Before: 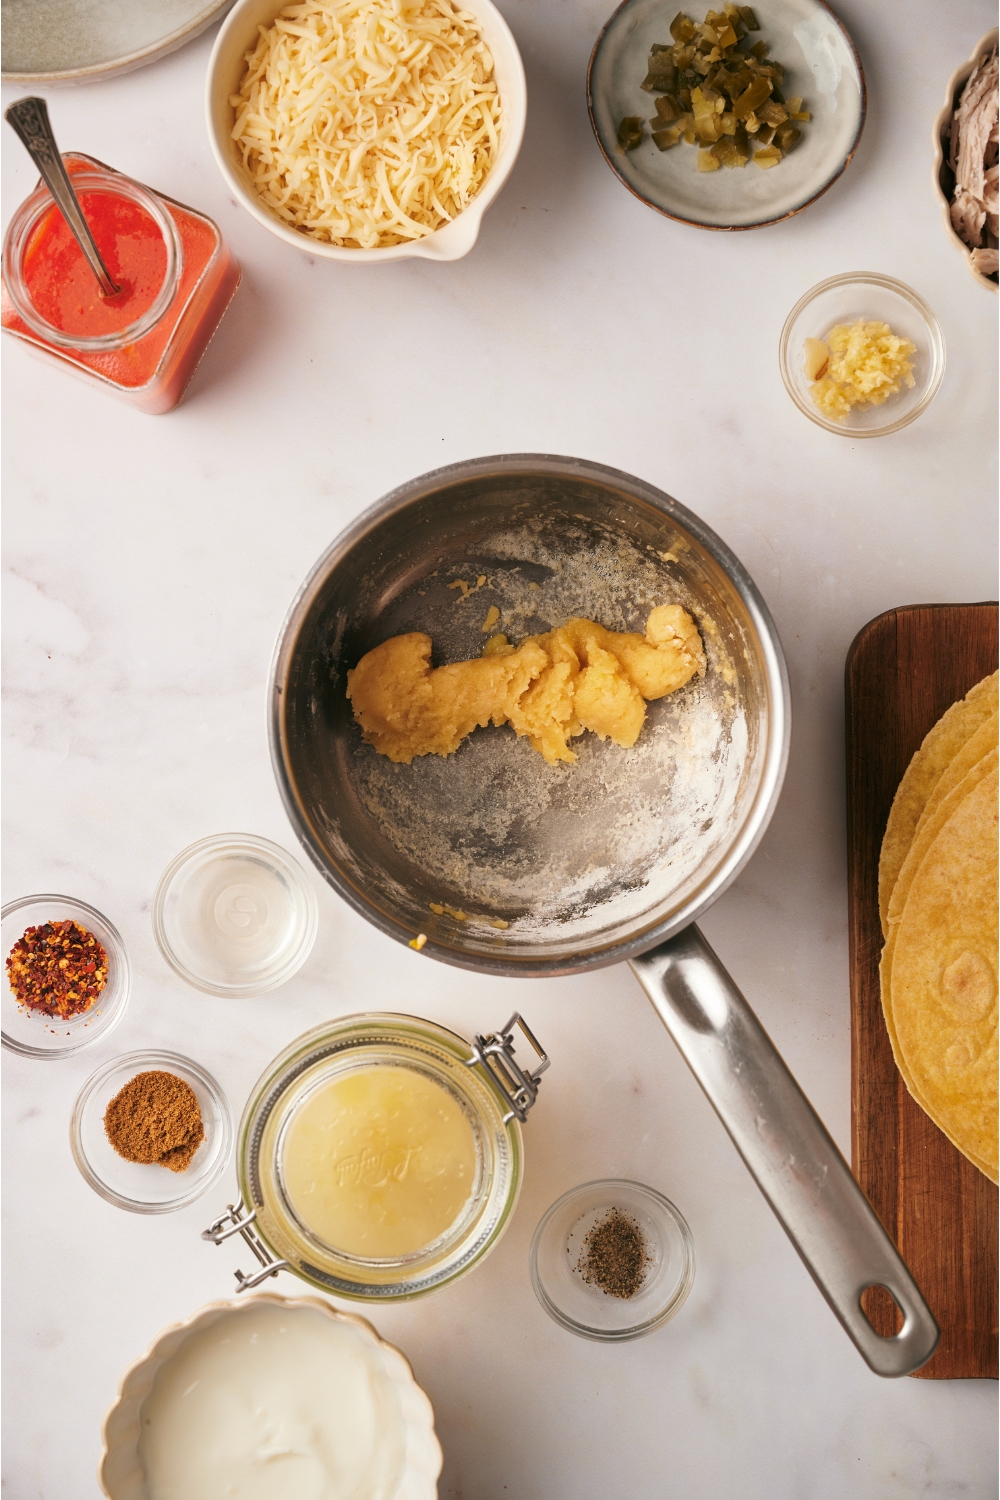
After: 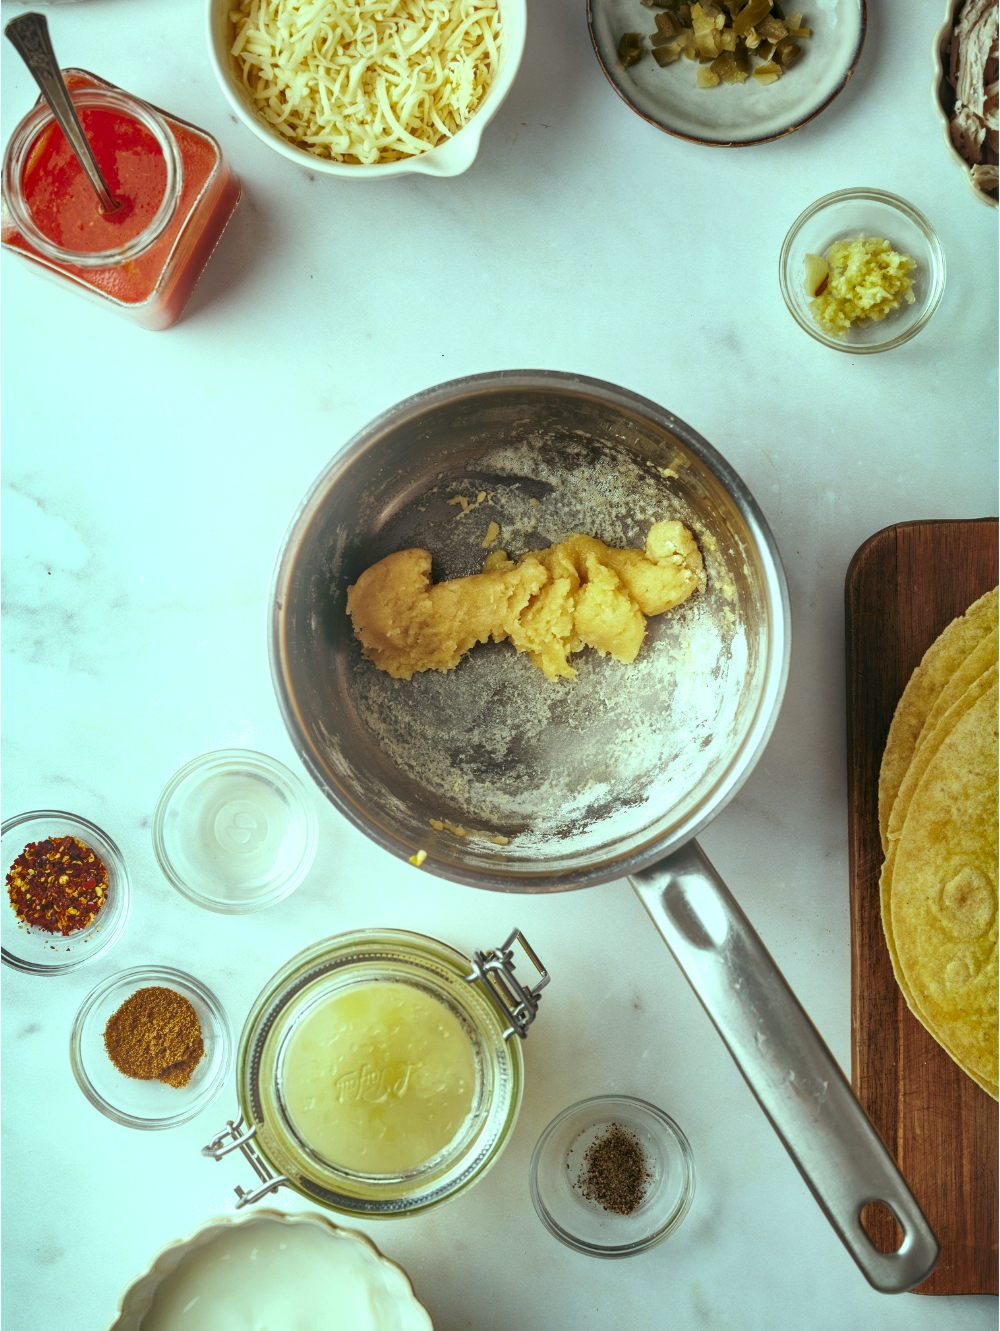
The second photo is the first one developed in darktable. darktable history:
crop and rotate: top 5.609%, bottom 5.609%
color balance: mode lift, gamma, gain (sRGB), lift [0.997, 0.979, 1.021, 1.011], gamma [1, 1.084, 0.916, 0.998], gain [1, 0.87, 1.13, 1.101], contrast 4.55%, contrast fulcrum 38.24%, output saturation 104.09%
local contrast: on, module defaults
shadows and highlights: low approximation 0.01, soften with gaussian
bloom: size 13.65%, threshold 98.39%, strength 4.82%
